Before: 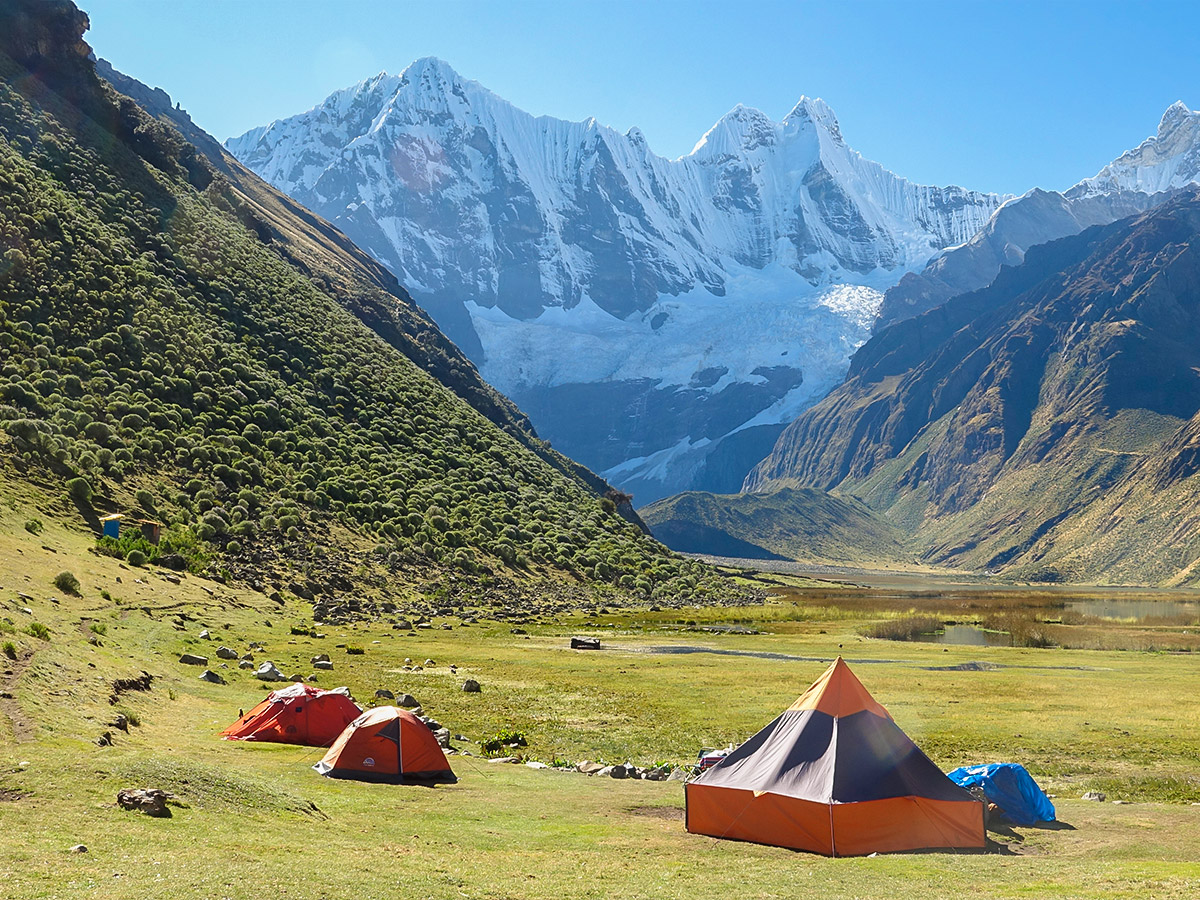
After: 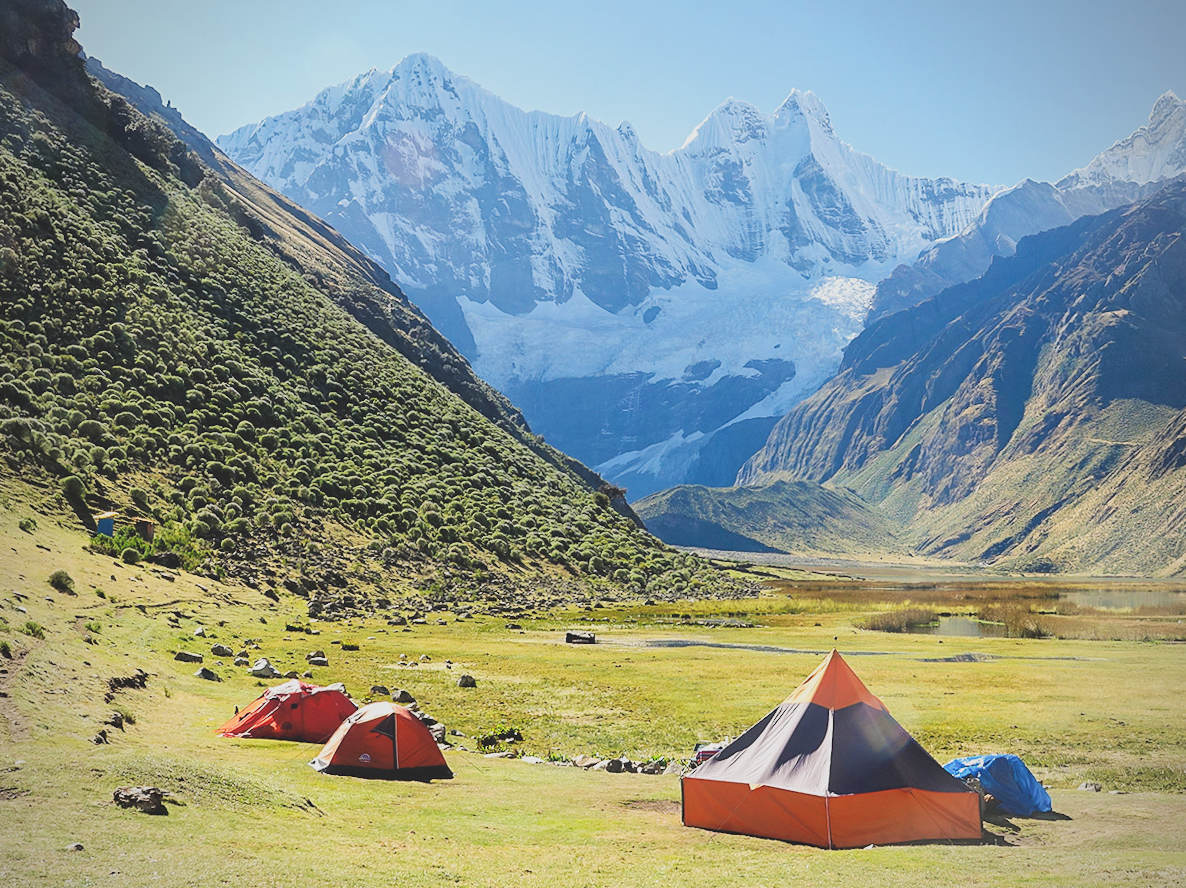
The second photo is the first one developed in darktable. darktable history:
filmic rgb: black relative exposure -7.32 EV, white relative exposure 5.09 EV, hardness 3.2
rotate and perspective: rotation -0.45°, automatic cropping original format, crop left 0.008, crop right 0.992, crop top 0.012, crop bottom 0.988
tone curve: curves: ch0 [(0, 0) (0.003, 0.156) (0.011, 0.156) (0.025, 0.161) (0.044, 0.164) (0.069, 0.178) (0.1, 0.201) (0.136, 0.229) (0.177, 0.263) (0.224, 0.301) (0.277, 0.355) (0.335, 0.415) (0.399, 0.48) (0.468, 0.561) (0.543, 0.647) (0.623, 0.735) (0.709, 0.819) (0.801, 0.893) (0.898, 0.953) (1, 1)], preserve colors none
vignetting: fall-off radius 60.92%
